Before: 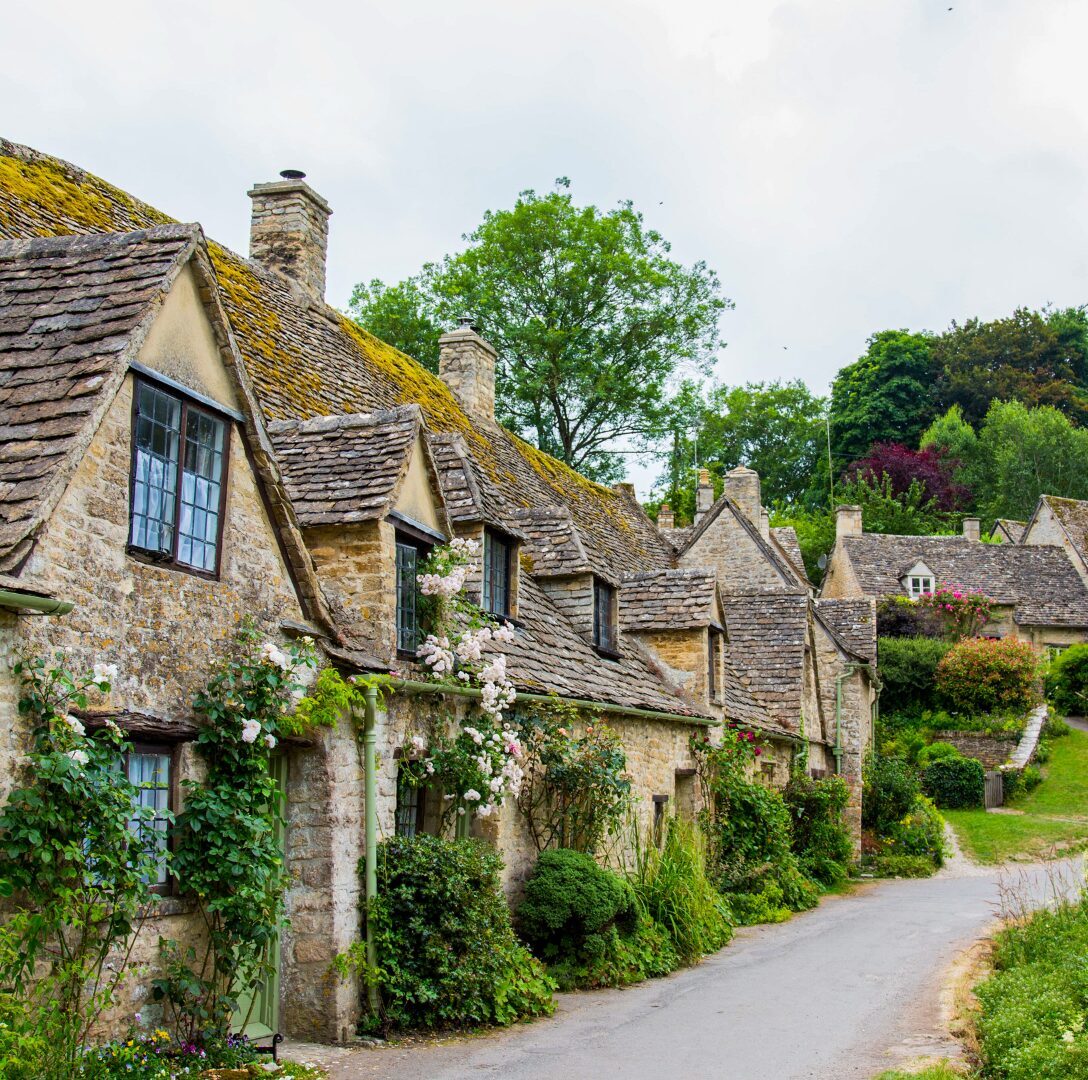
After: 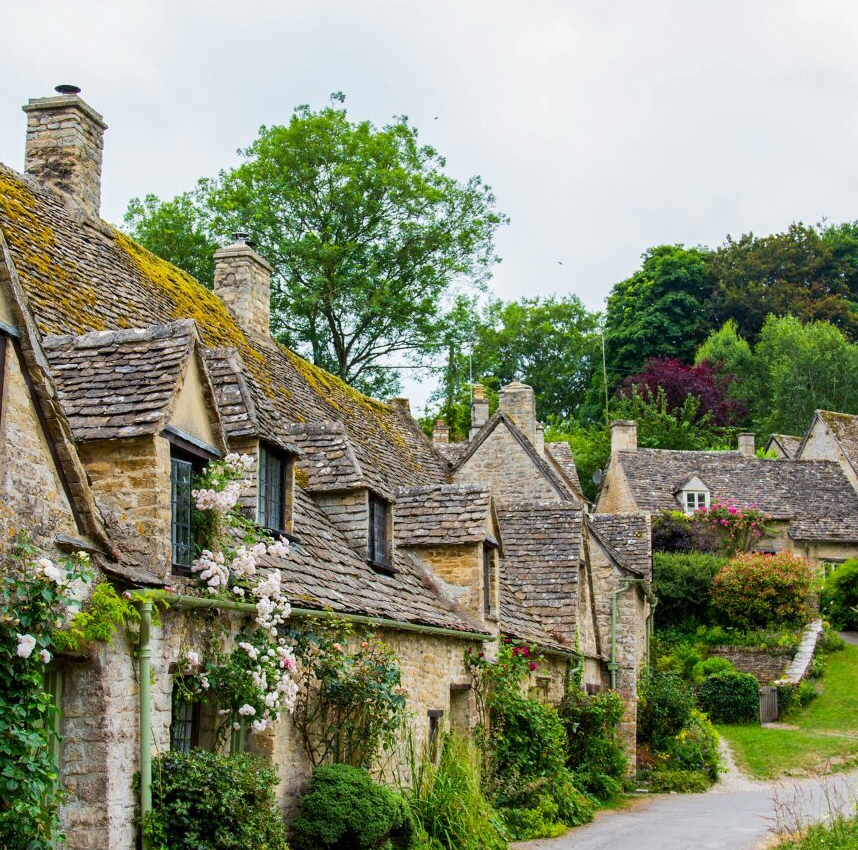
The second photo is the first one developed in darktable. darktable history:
crop and rotate: left 20.74%, top 7.912%, right 0.375%, bottom 13.378%
